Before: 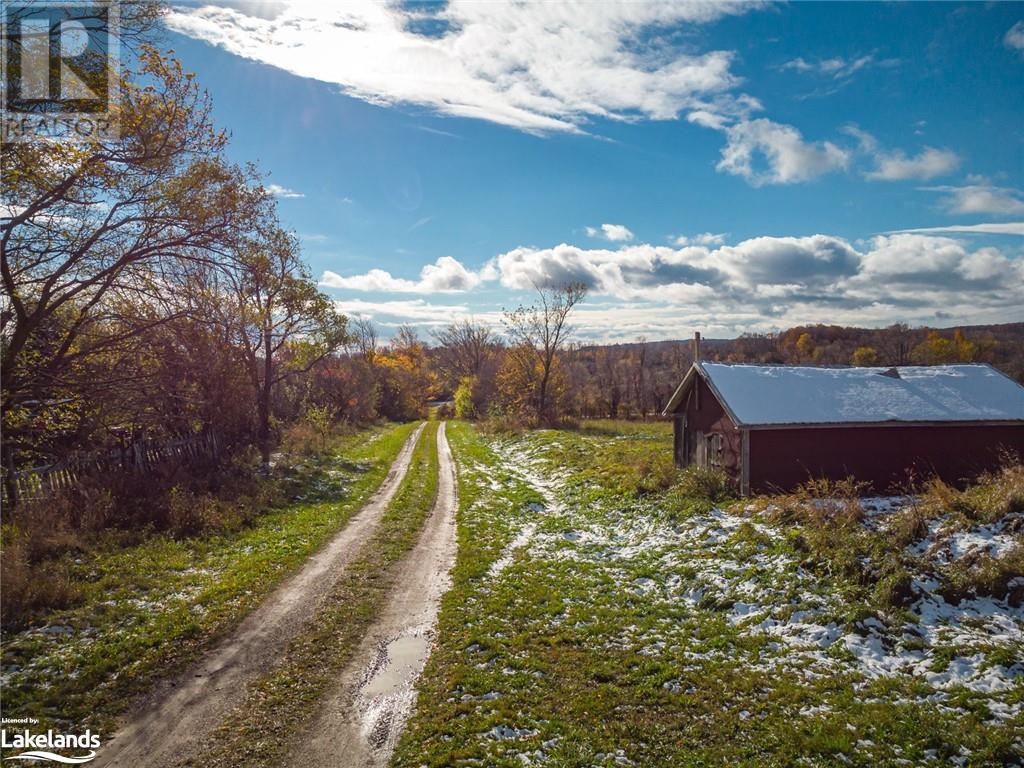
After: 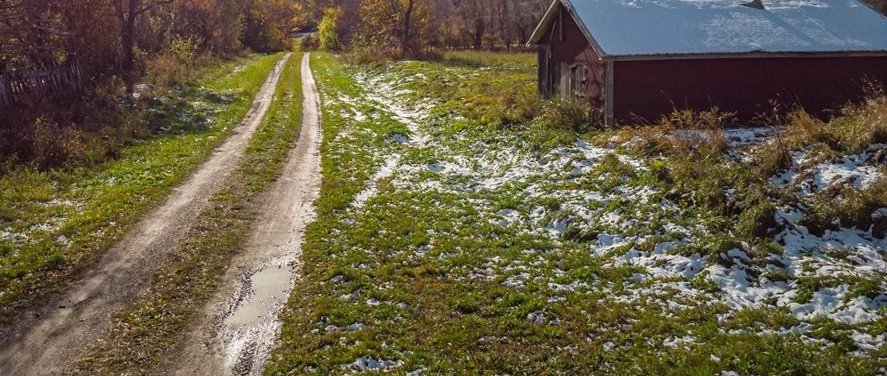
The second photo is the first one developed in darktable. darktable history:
crop and rotate: left 13.284%, top 48.17%, bottom 2.785%
